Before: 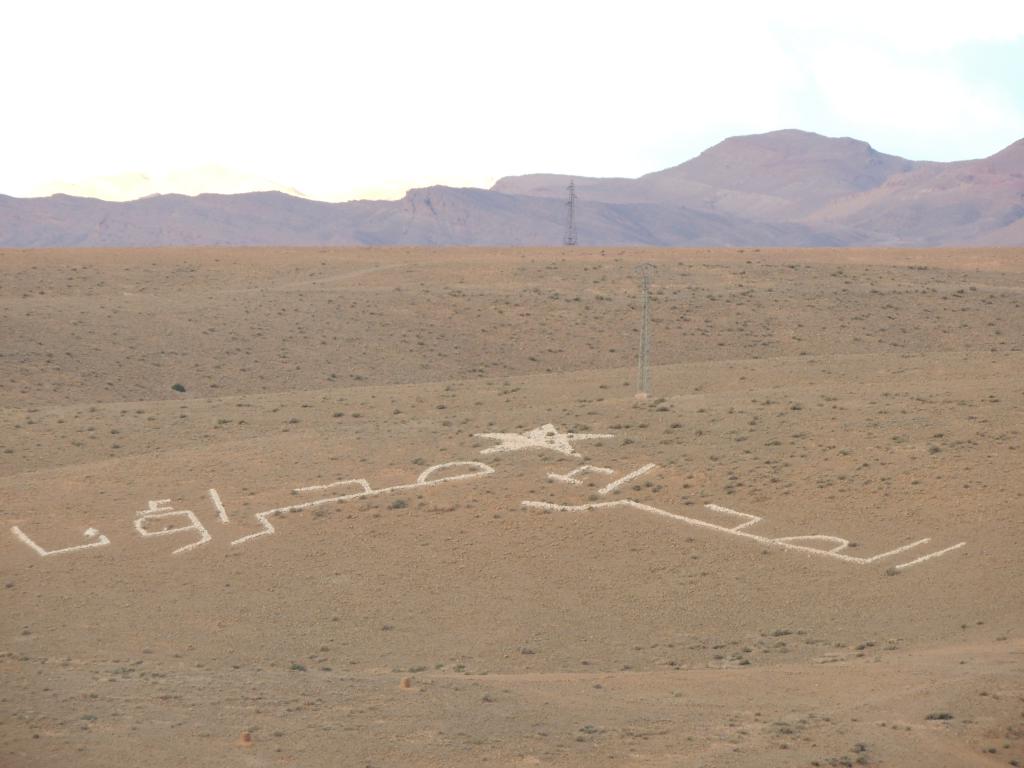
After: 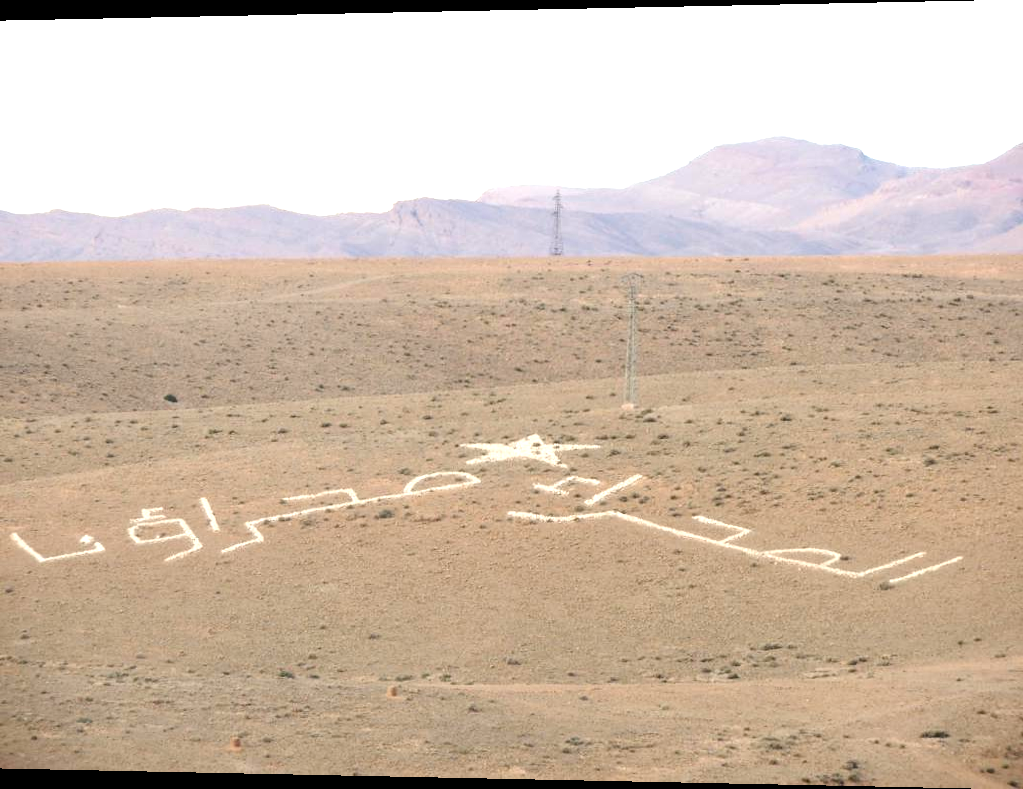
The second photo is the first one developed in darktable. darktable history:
tone equalizer: -8 EV -1.08 EV, -7 EV -1.01 EV, -6 EV -0.867 EV, -5 EV -0.578 EV, -3 EV 0.578 EV, -2 EV 0.867 EV, -1 EV 1.01 EV, +0 EV 1.08 EV, edges refinement/feathering 500, mask exposure compensation -1.57 EV, preserve details no
rotate and perspective: lens shift (horizontal) -0.055, automatic cropping off
color balance rgb: perceptual saturation grading › global saturation 20%, perceptual saturation grading › highlights -25%, perceptual saturation grading › shadows 25%
